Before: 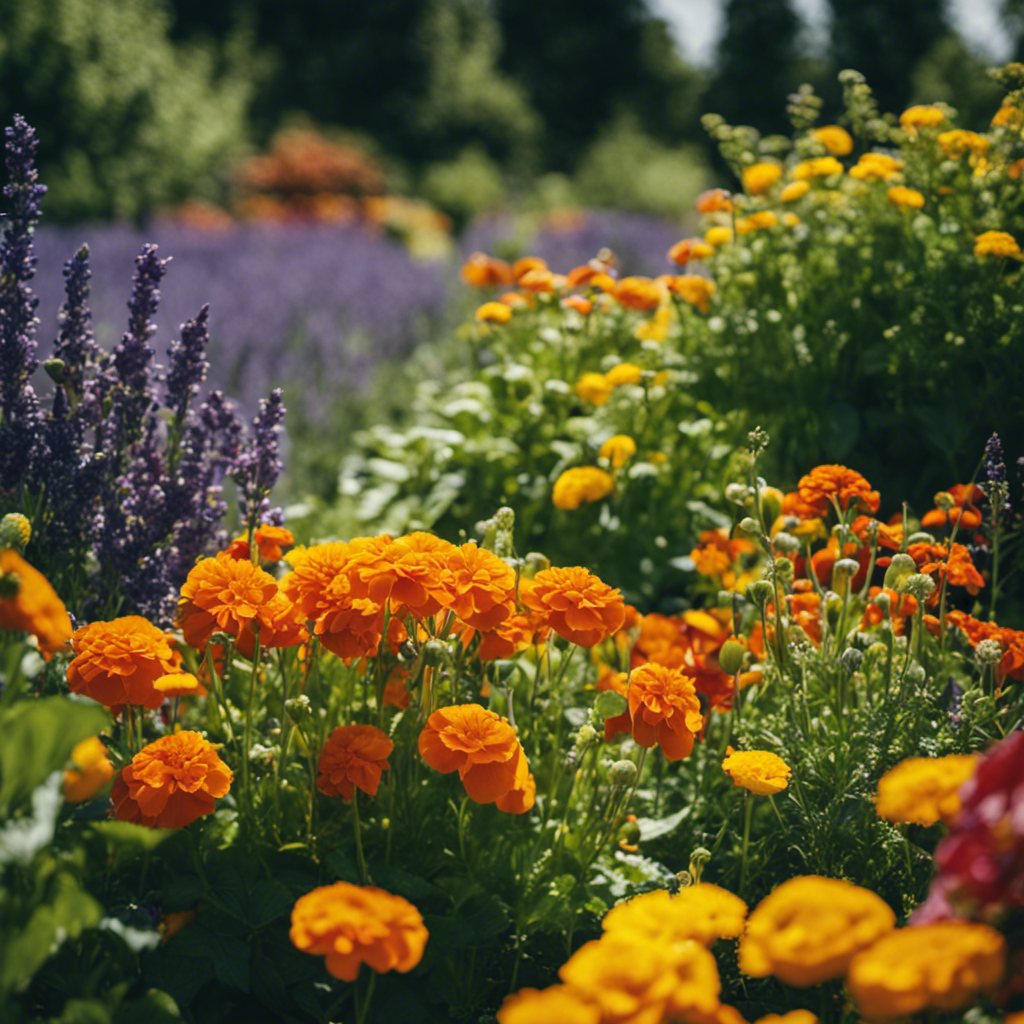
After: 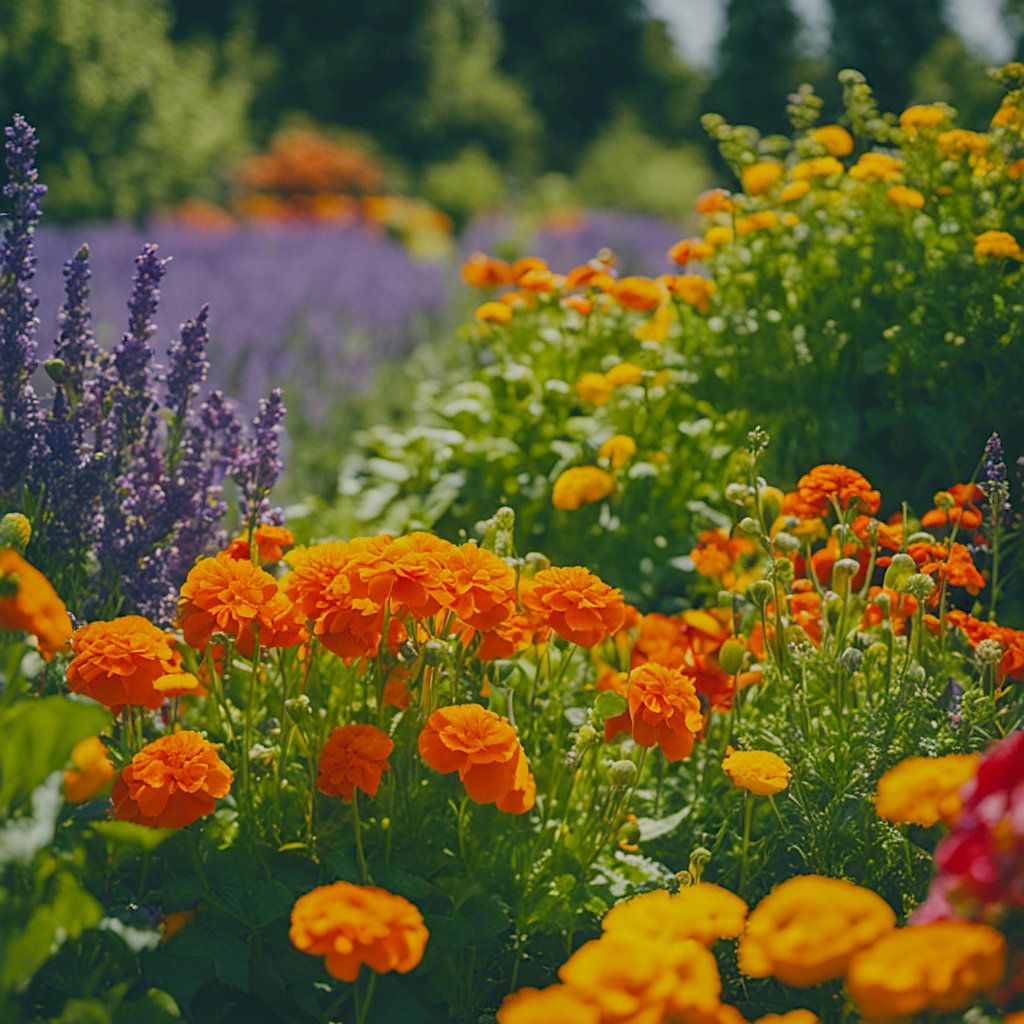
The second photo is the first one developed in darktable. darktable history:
sharpen: on, module defaults
color balance rgb: perceptual saturation grading › global saturation 19.32%, perceptual brilliance grading › global brilliance 2.744%, perceptual brilliance grading › highlights -2.778%, perceptual brilliance grading › shadows 3.163%, contrast -29.525%
